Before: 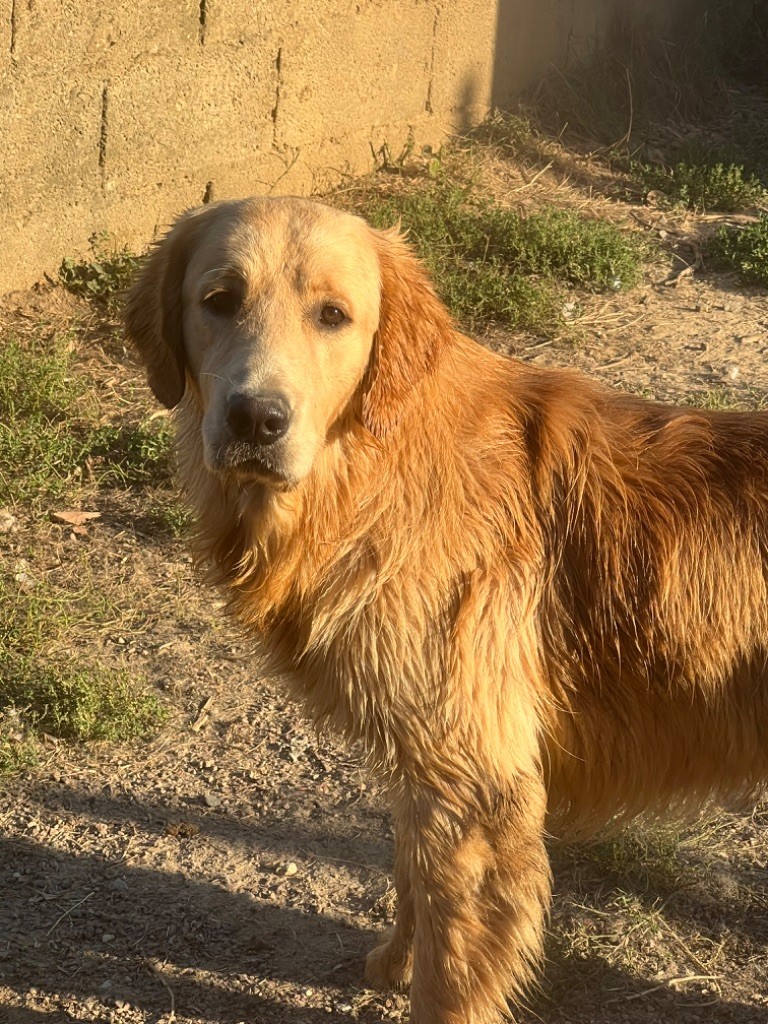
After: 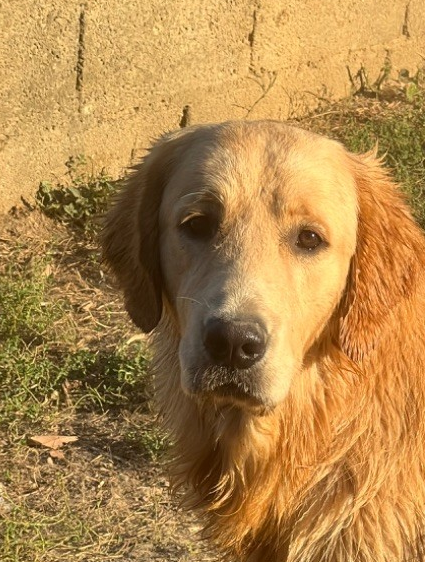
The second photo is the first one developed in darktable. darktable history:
crop and rotate: left 3.023%, top 7.512%, right 41.515%, bottom 37.6%
